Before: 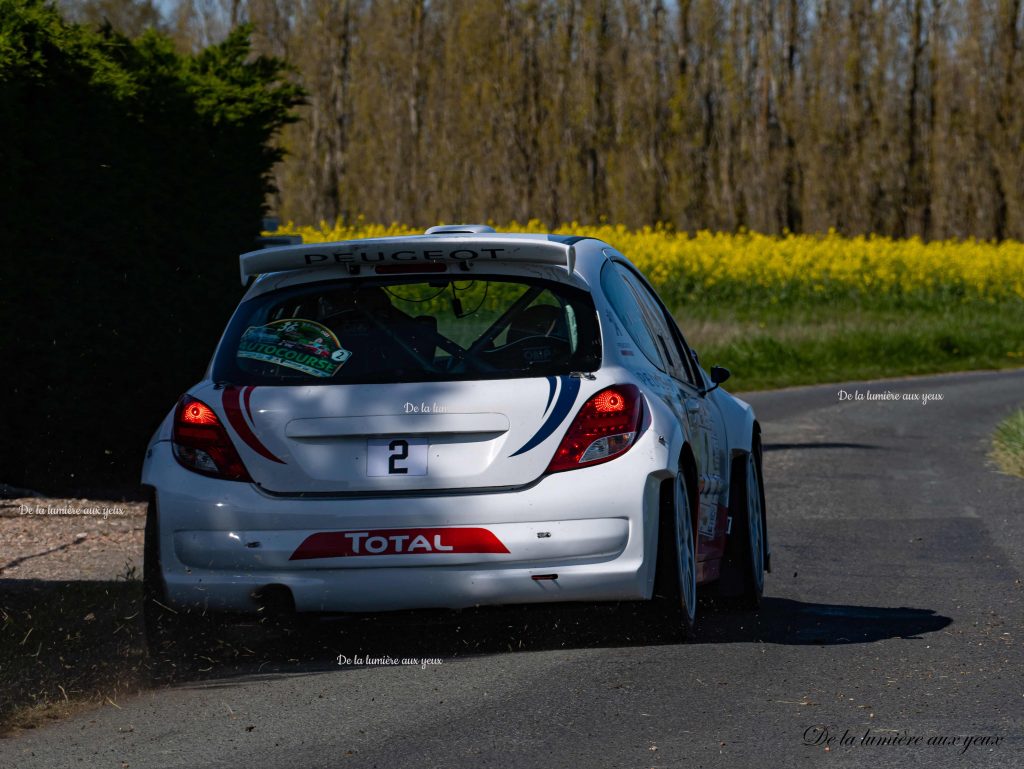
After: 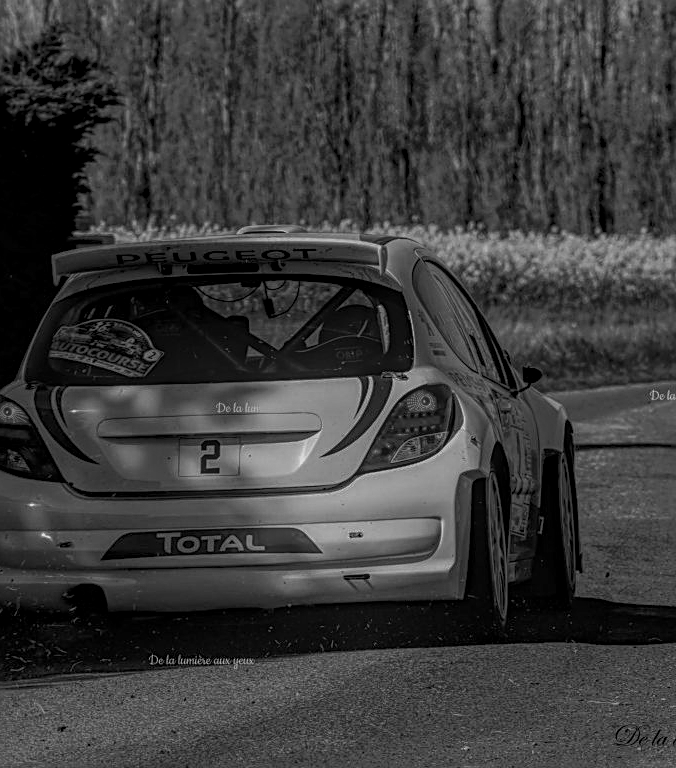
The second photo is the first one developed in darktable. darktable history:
sharpen: on, module defaults
crop and rotate: left 18.442%, right 15.508%
color zones: curves: ch0 [(0, 0.5) (0.125, 0.4) (0.25, 0.5) (0.375, 0.4) (0.5, 0.4) (0.625, 0.35) (0.75, 0.35) (0.875, 0.5)]; ch1 [(0, 0.35) (0.125, 0.45) (0.25, 0.35) (0.375, 0.35) (0.5, 0.35) (0.625, 0.35) (0.75, 0.45) (0.875, 0.35)]; ch2 [(0, 0.6) (0.125, 0.5) (0.25, 0.5) (0.375, 0.6) (0.5, 0.6) (0.625, 0.5) (0.75, 0.5) (0.875, 0.5)]
local contrast: highlights 20%, shadows 30%, detail 200%, midtone range 0.2
monochrome: a 14.95, b -89.96
